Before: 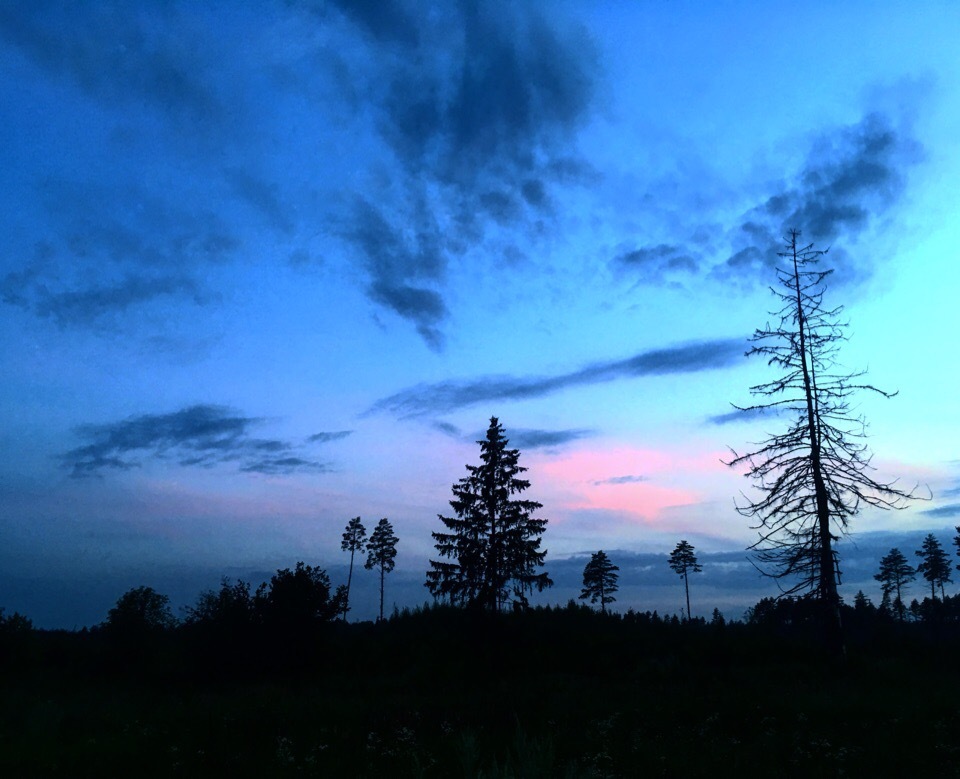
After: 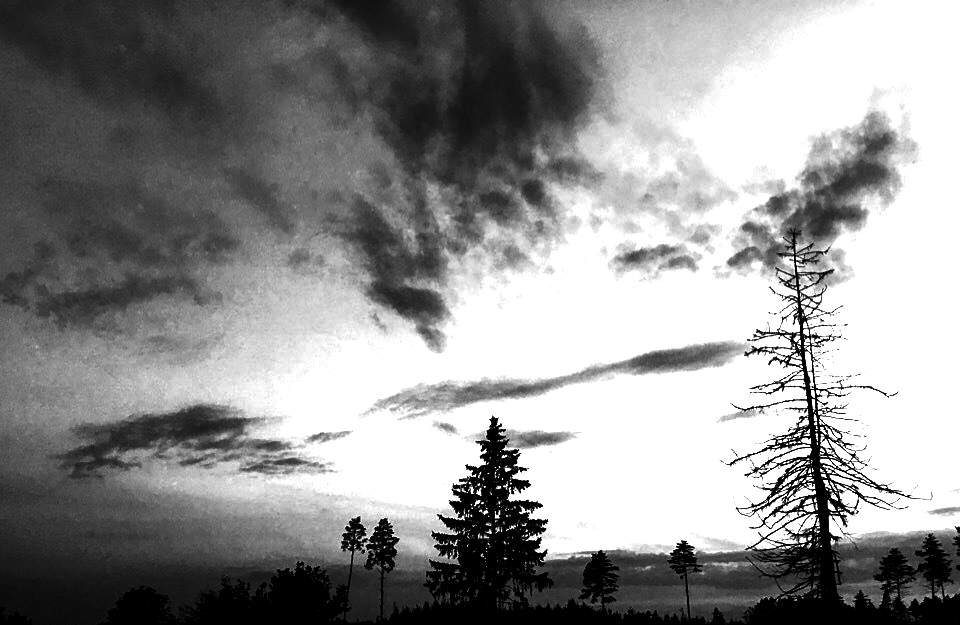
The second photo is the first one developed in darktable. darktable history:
tone curve: curves: ch0 [(0, 0) (0.541, 0.628) (0.906, 0.997)], preserve colors none
exposure: black level correction -0.002, exposure 1.326 EV, compensate exposure bias true, compensate highlight preservation false
sharpen: radius 1.032
local contrast: highlights 101%, shadows 102%, detail 119%, midtone range 0.2
crop: bottom 19.653%
contrast brightness saturation: contrast 0.018, brightness -0.982, saturation -1
color calibration: illuminant as shot in camera, x 0.358, y 0.373, temperature 4628.91 K
